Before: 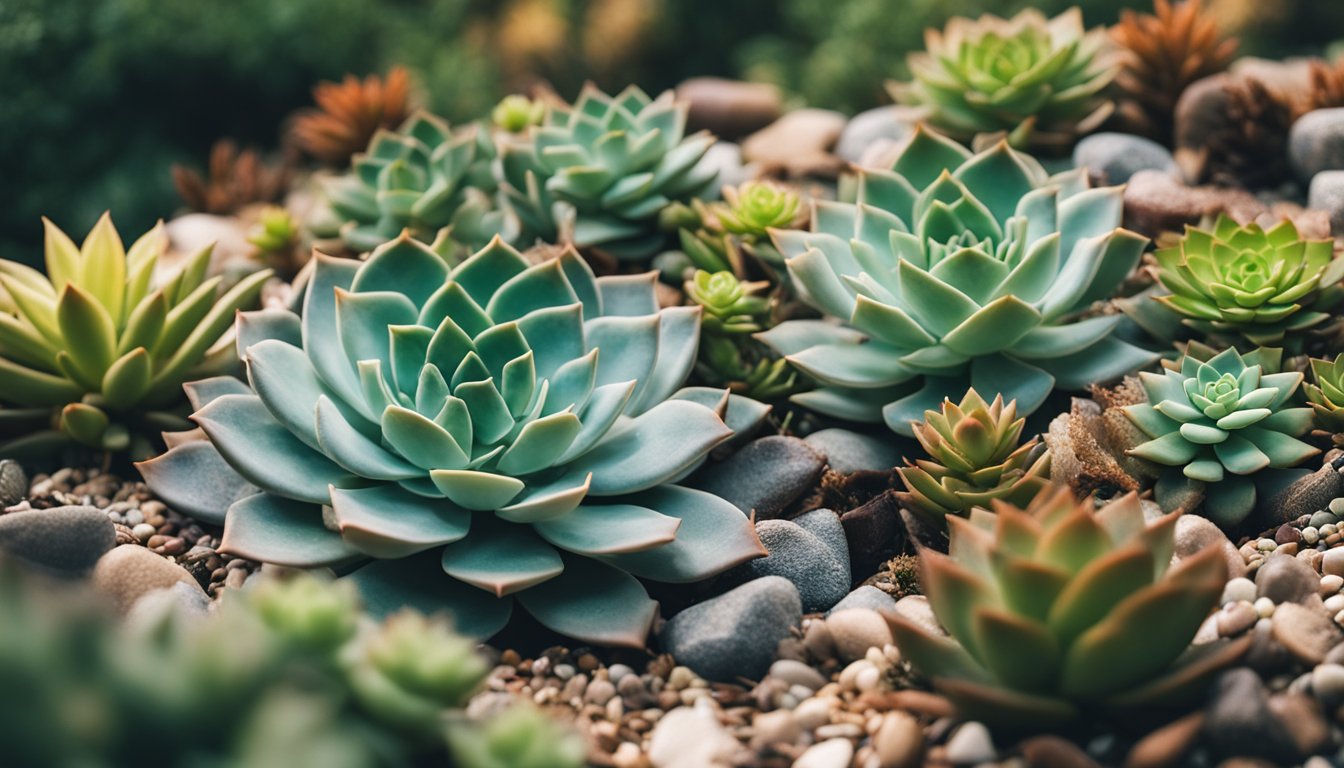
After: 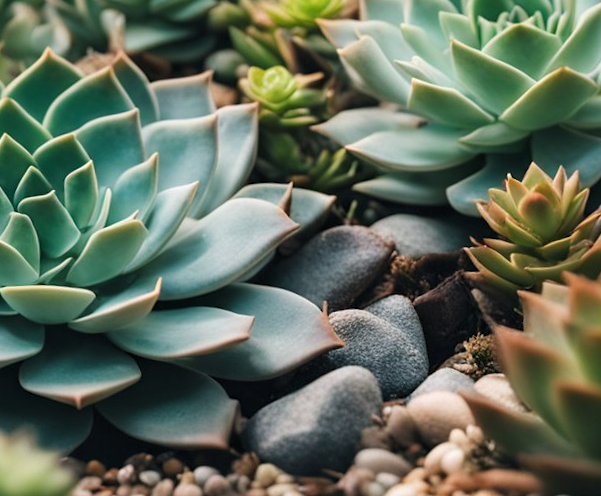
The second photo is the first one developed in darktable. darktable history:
white balance: emerald 1
levels: levels [0.026, 0.507, 0.987]
crop: left 31.379%, top 24.658%, right 20.326%, bottom 6.628%
rotate and perspective: rotation -4.57°, crop left 0.054, crop right 0.944, crop top 0.087, crop bottom 0.914
